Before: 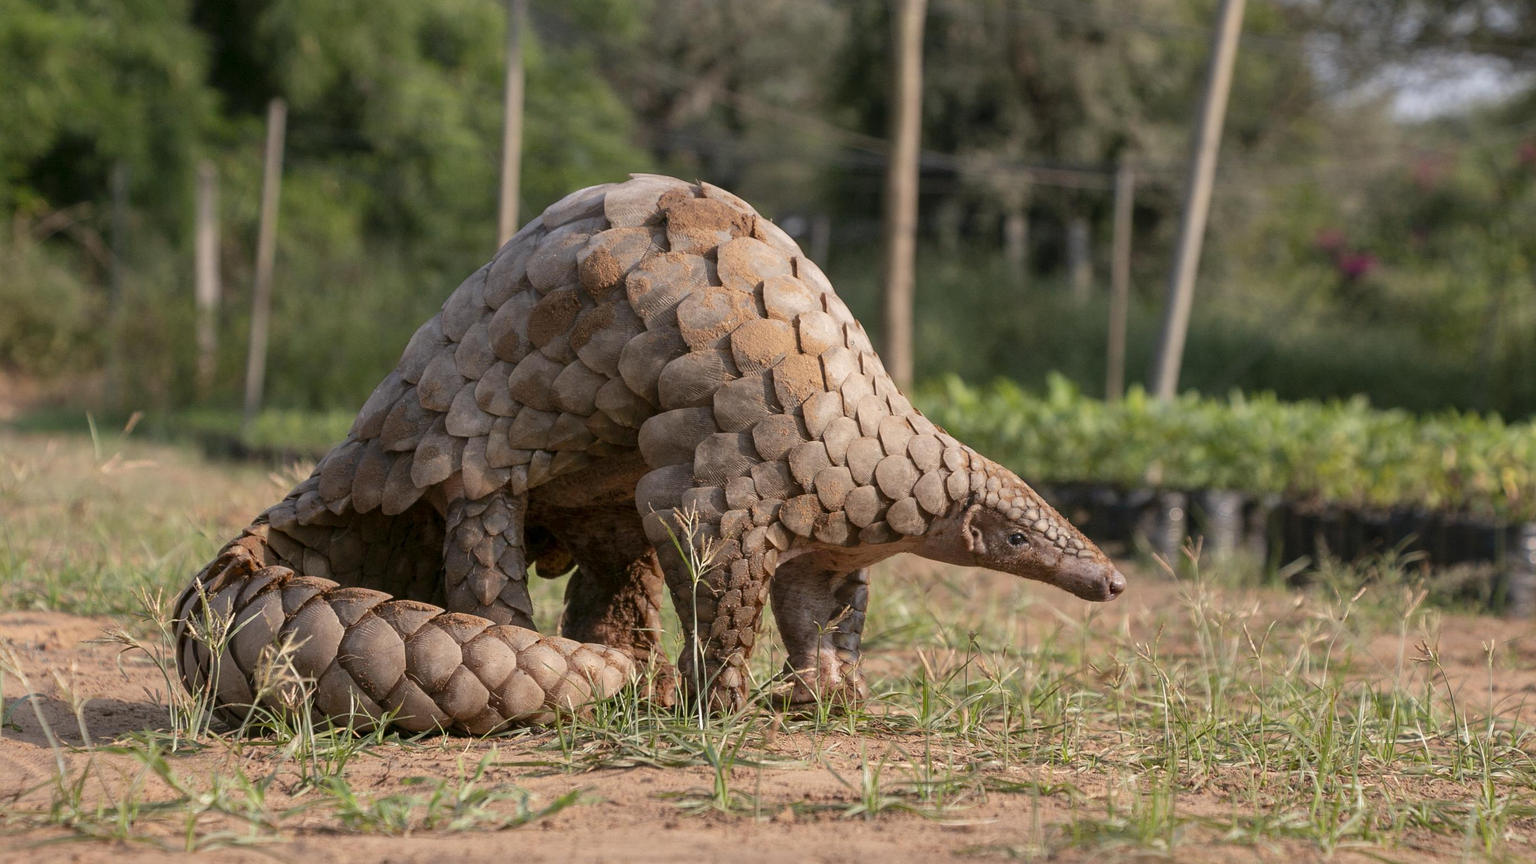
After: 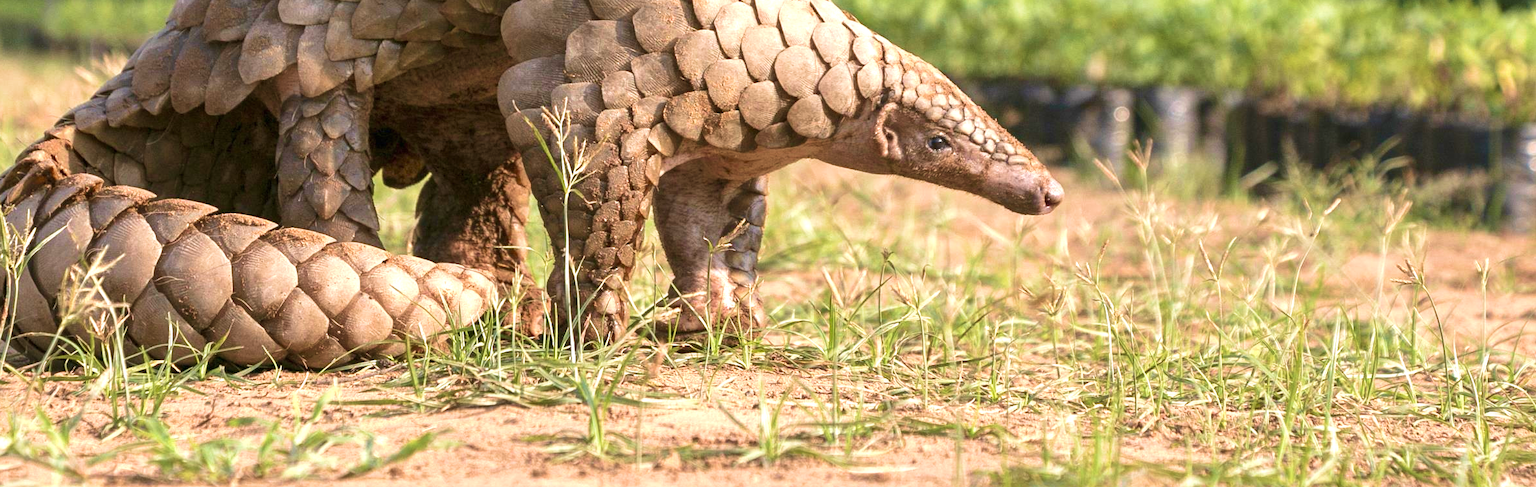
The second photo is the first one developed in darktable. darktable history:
velvia: strength 45%
exposure: black level correction 0, exposure 1 EV, compensate exposure bias true, compensate highlight preservation false
crop and rotate: left 13.306%, top 48.129%, bottom 2.928%
